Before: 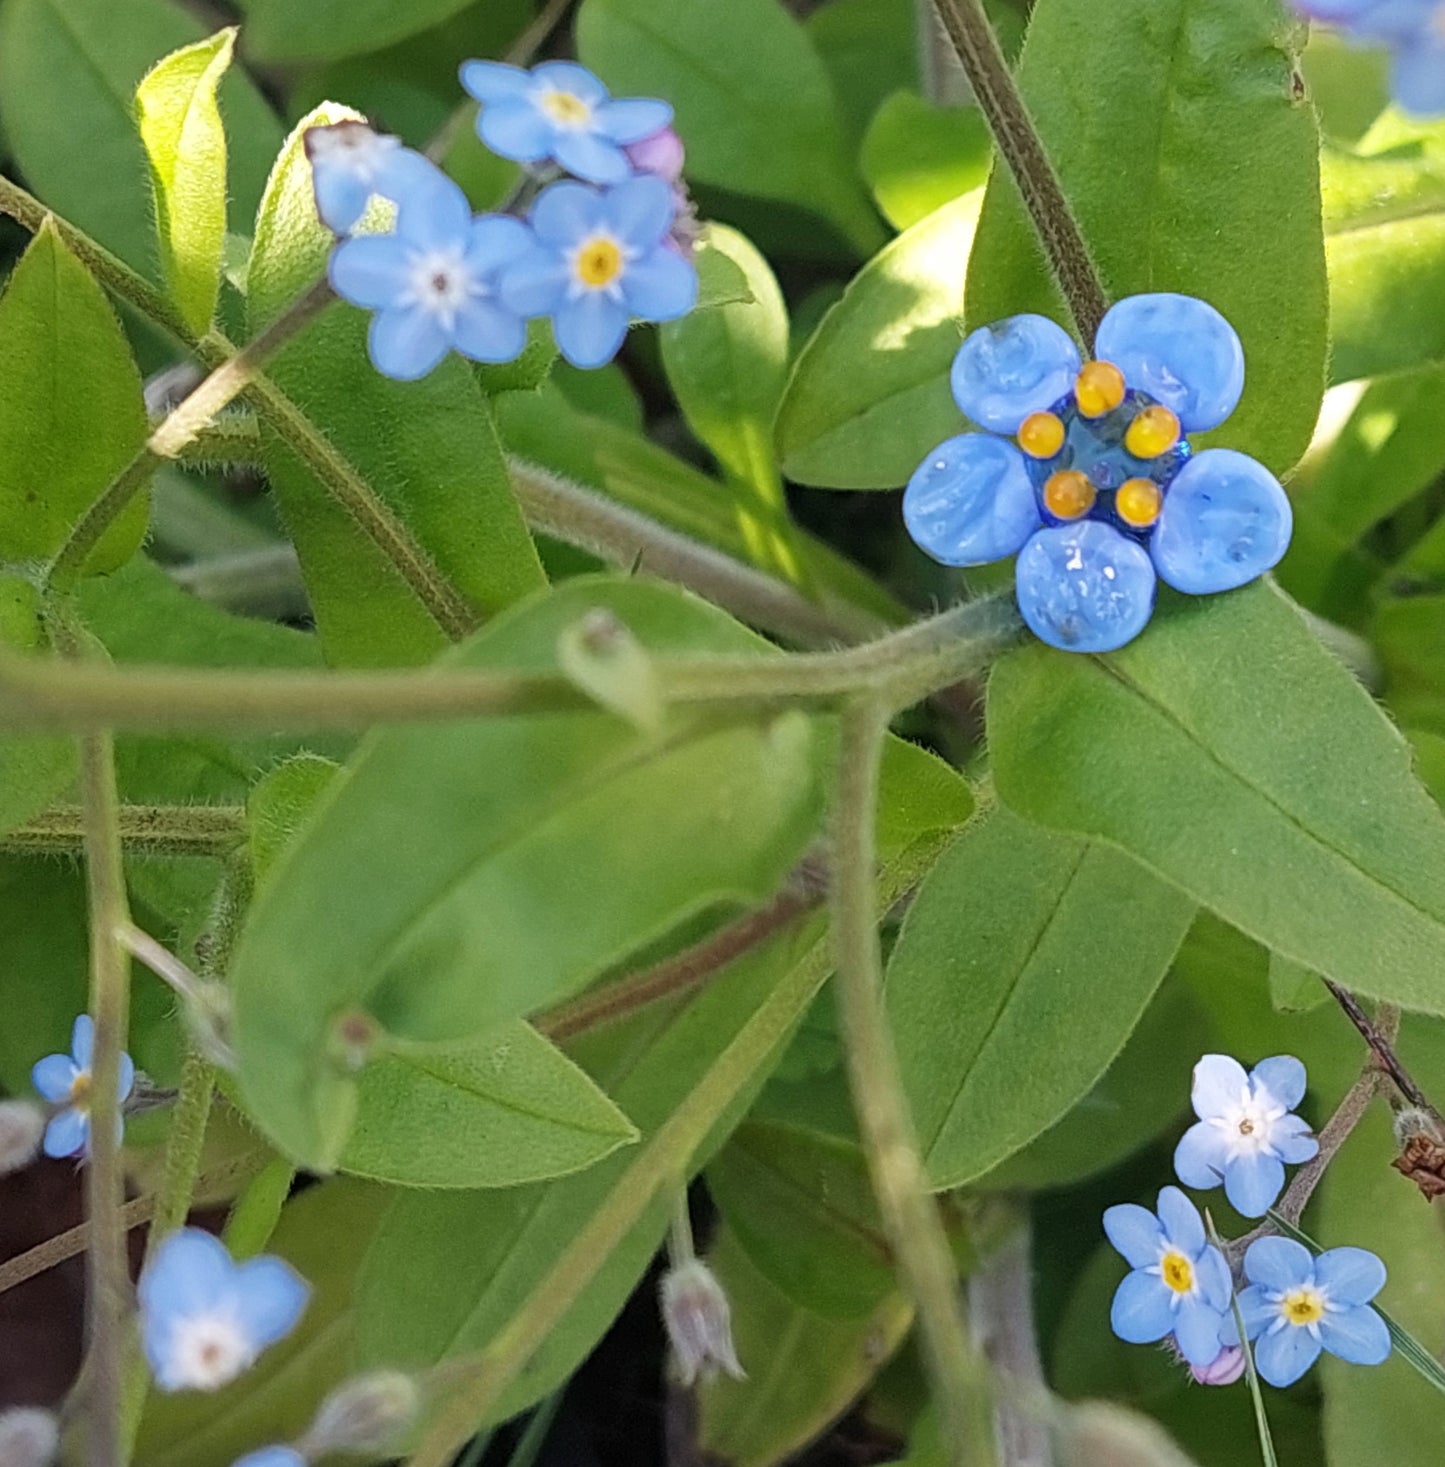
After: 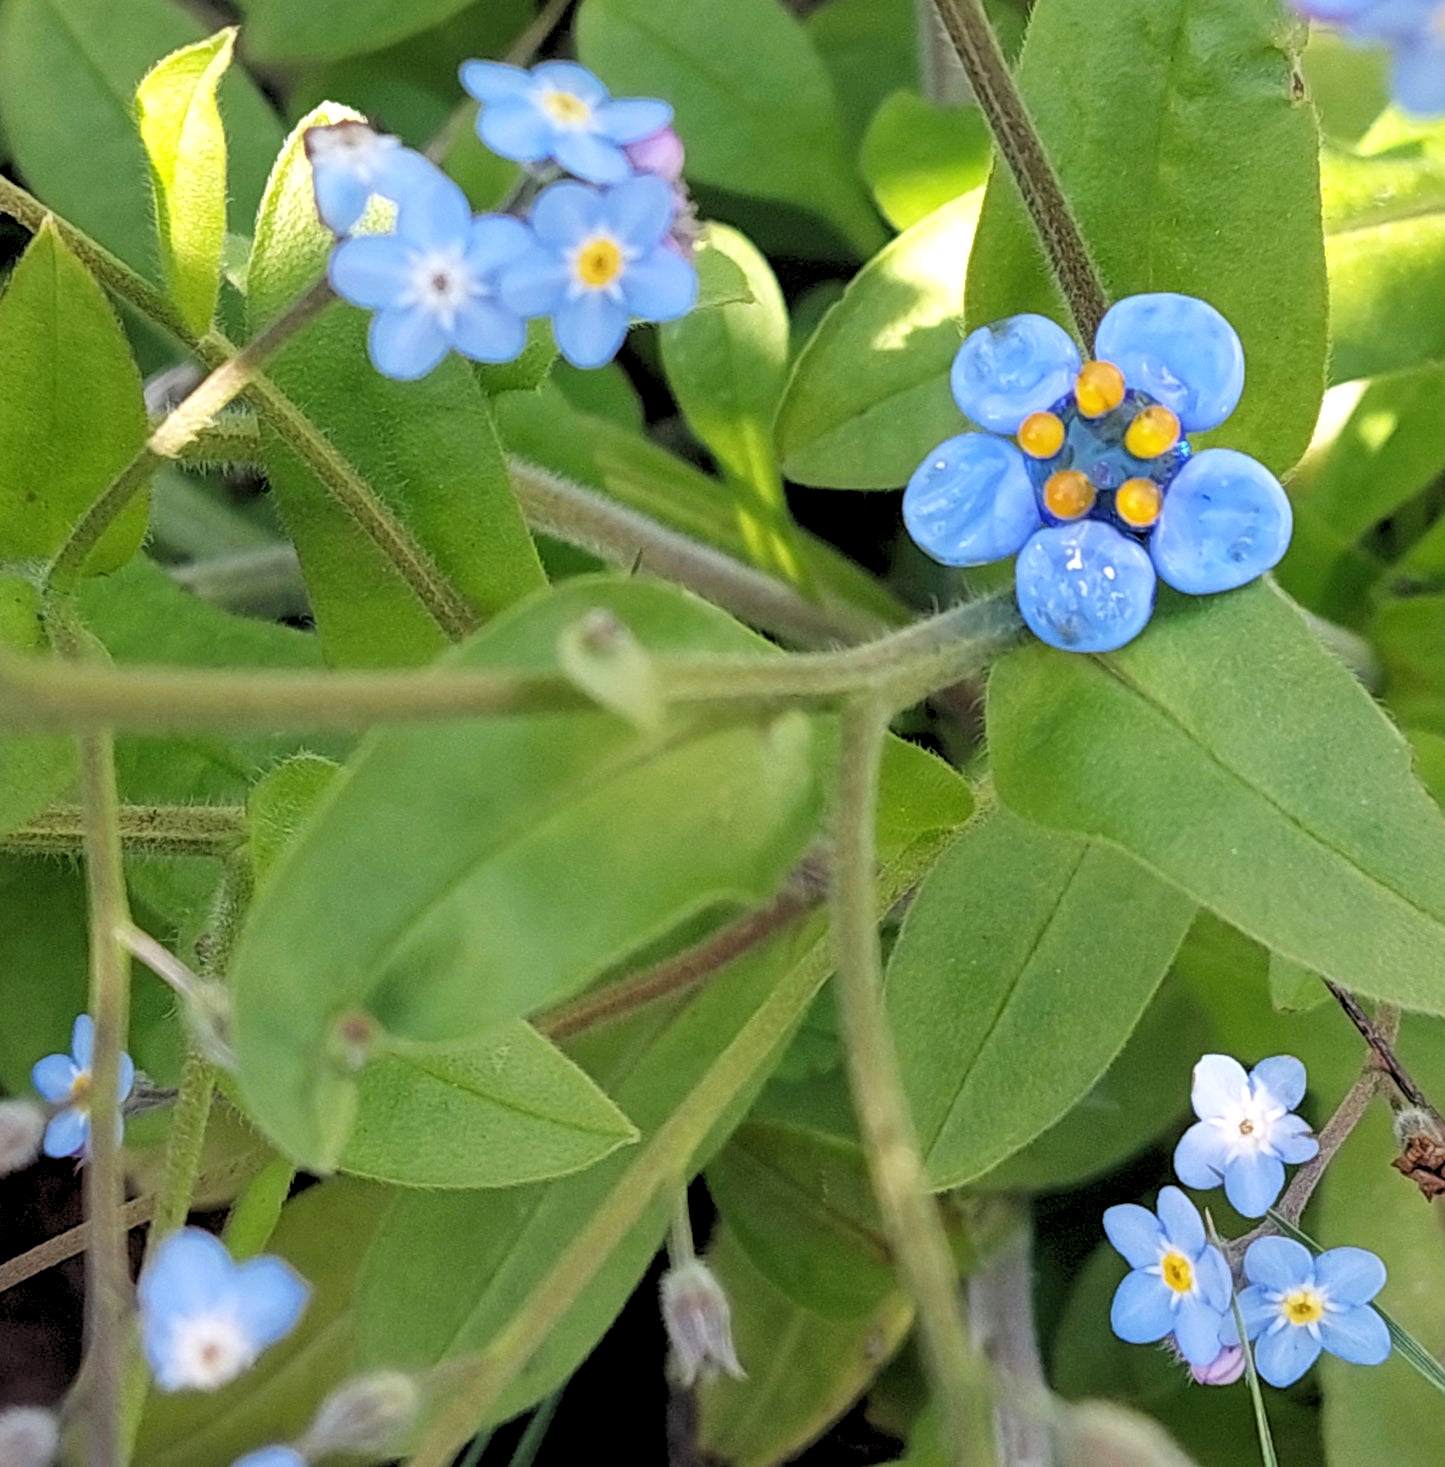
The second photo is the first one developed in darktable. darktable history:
rgb levels: levels [[0.013, 0.434, 0.89], [0, 0.5, 1], [0, 0.5, 1]]
tone equalizer: on, module defaults
